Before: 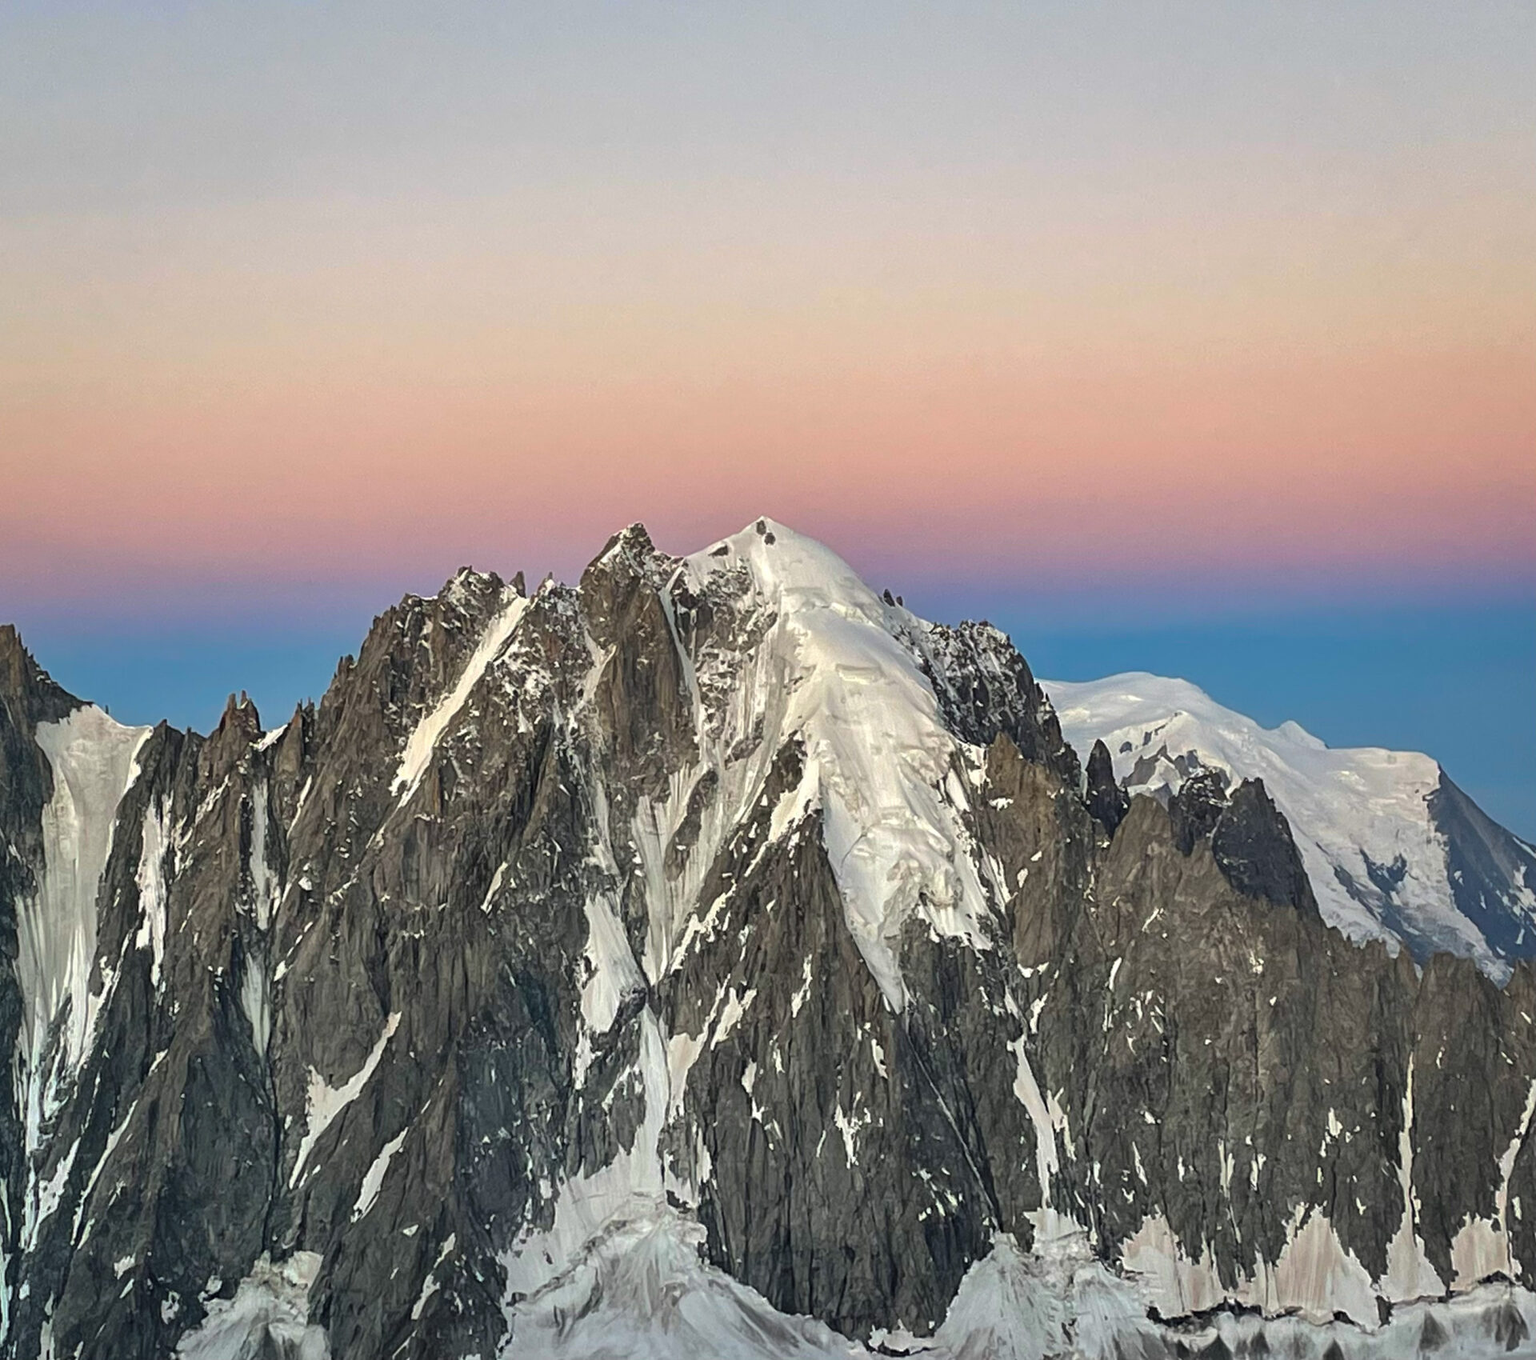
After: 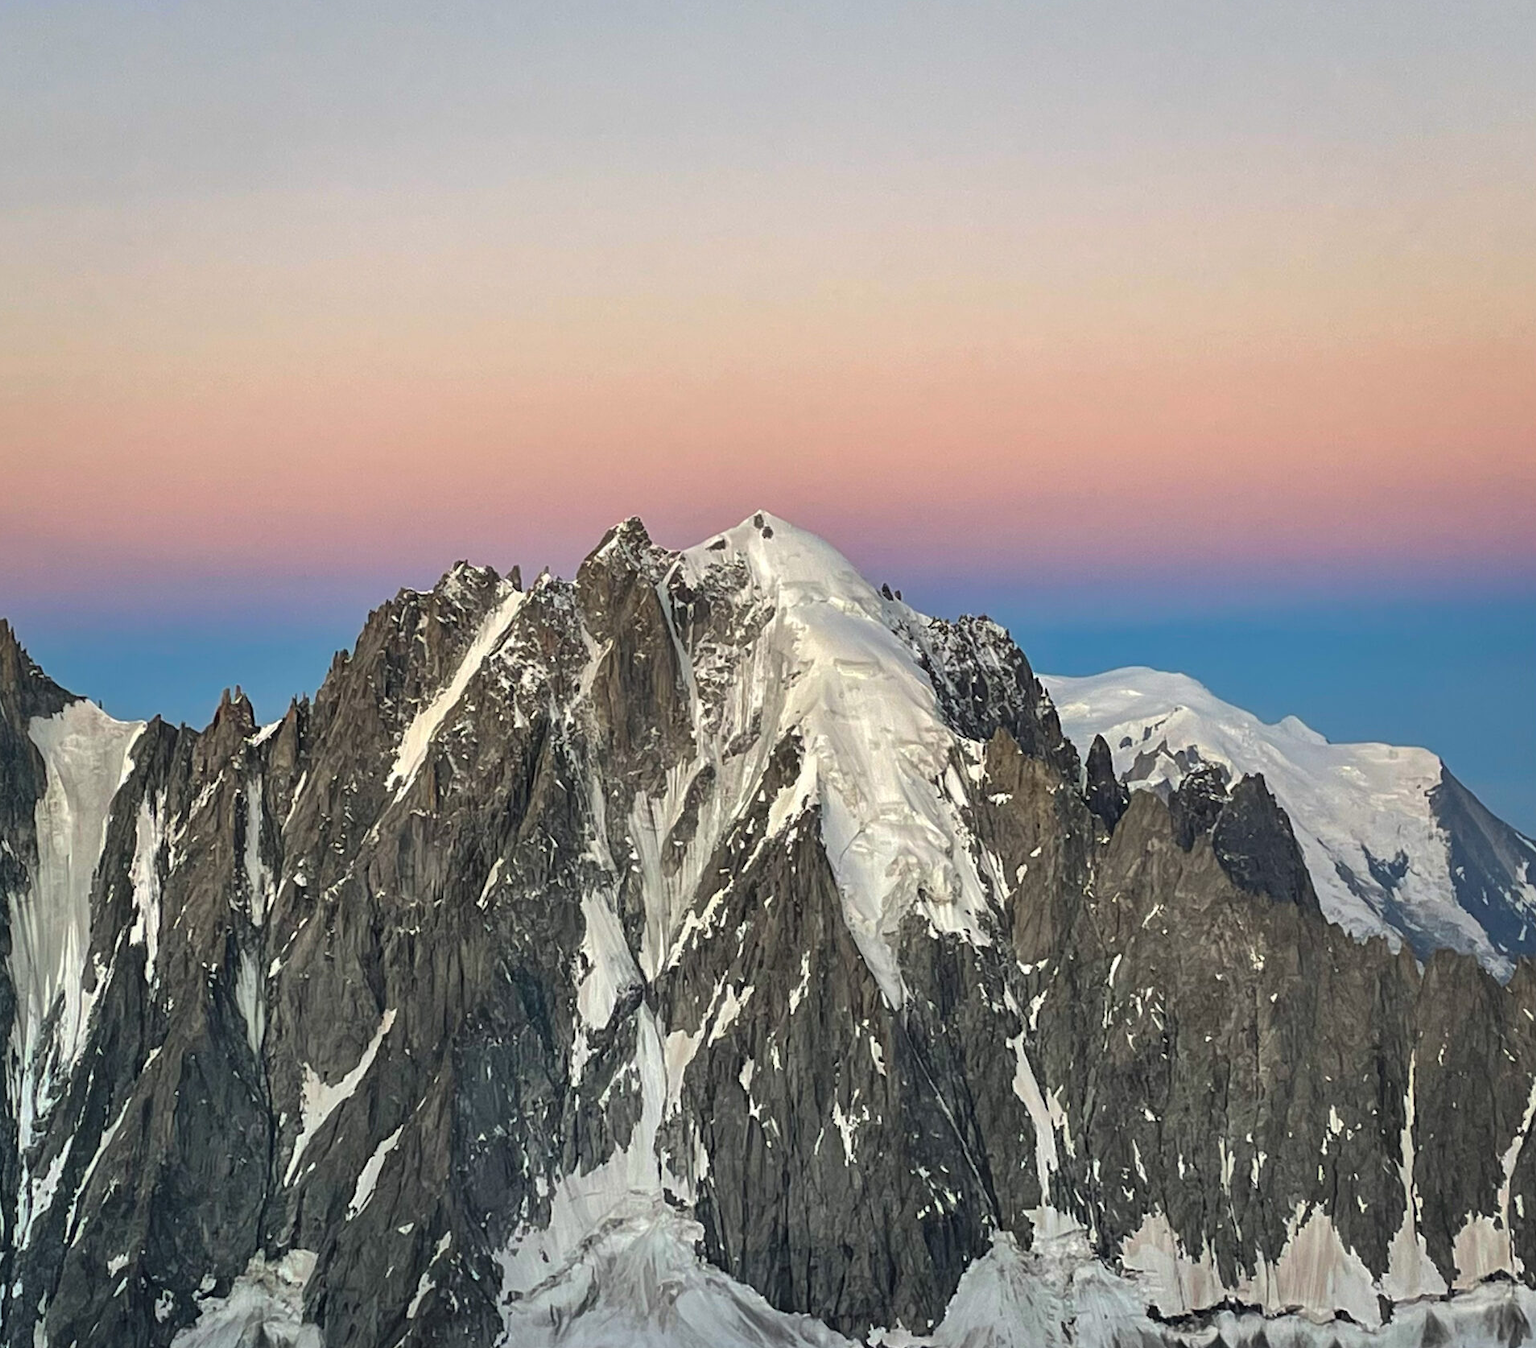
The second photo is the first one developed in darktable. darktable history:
crop: left 0.472%, top 0.714%, right 0.145%, bottom 0.699%
